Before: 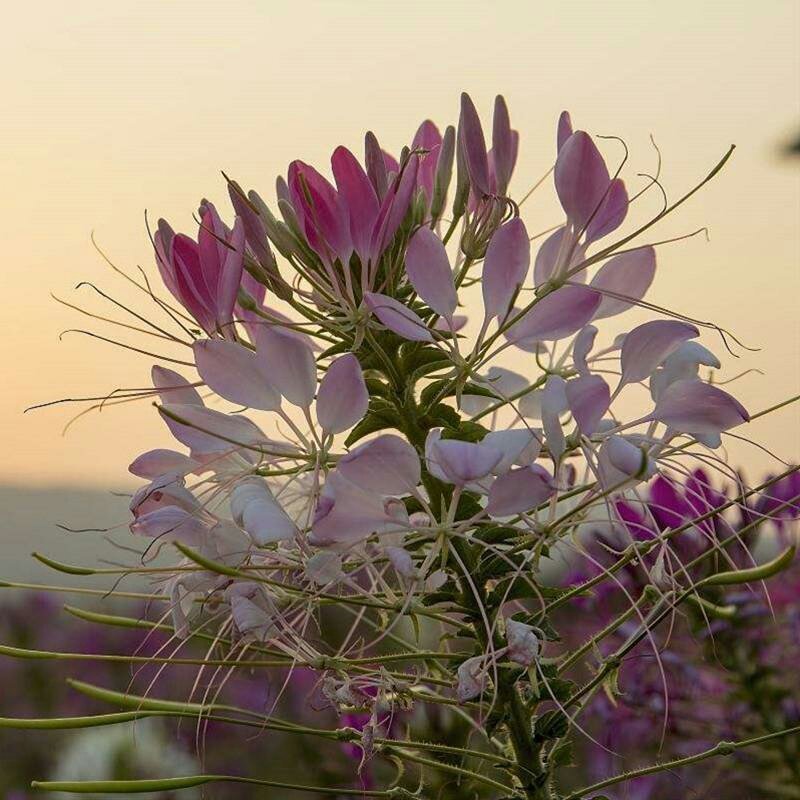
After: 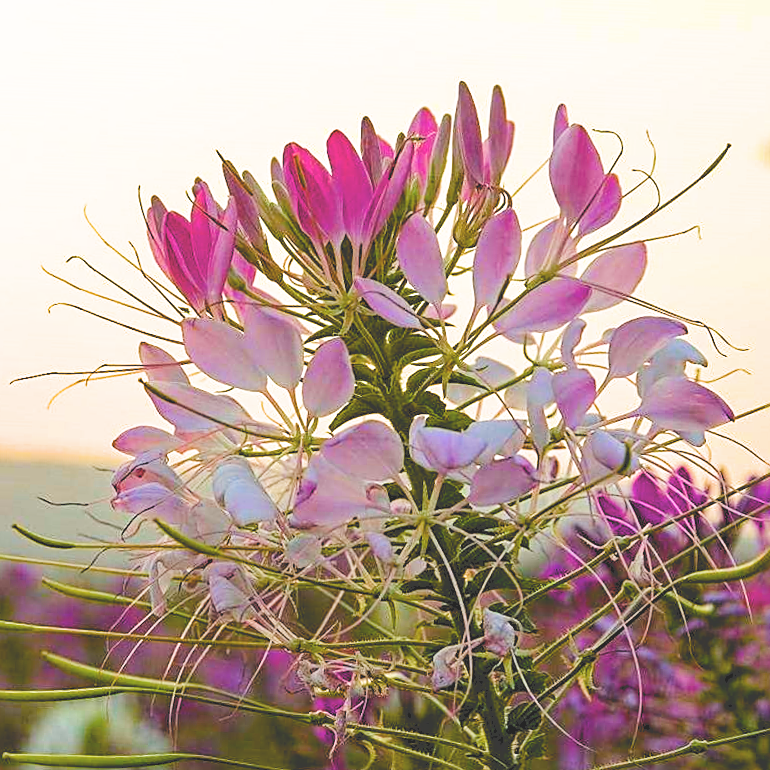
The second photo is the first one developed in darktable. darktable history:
color balance rgb: perceptual saturation grading › global saturation 38.858%, perceptual saturation grading › highlights -24.881%, perceptual saturation grading › mid-tones 34.796%, perceptual saturation grading › shadows 35.995%, global vibrance 20%
exposure: black level correction 0, exposure 0.953 EV, compensate exposure bias true, compensate highlight preservation false
sharpen: on, module defaults
filmic rgb: black relative exposure -5.05 EV, white relative exposure 3.2 EV, hardness 3.48, contrast 1.196, highlights saturation mix -48.83%
tone curve: curves: ch0 [(0, 0) (0.003, 0.238) (0.011, 0.238) (0.025, 0.242) (0.044, 0.256) (0.069, 0.277) (0.1, 0.294) (0.136, 0.315) (0.177, 0.345) (0.224, 0.379) (0.277, 0.419) (0.335, 0.463) (0.399, 0.511) (0.468, 0.566) (0.543, 0.627) (0.623, 0.687) (0.709, 0.75) (0.801, 0.824) (0.898, 0.89) (1, 1)], color space Lab, independent channels, preserve colors none
haze removal: on, module defaults
crop and rotate: angle -2.22°
